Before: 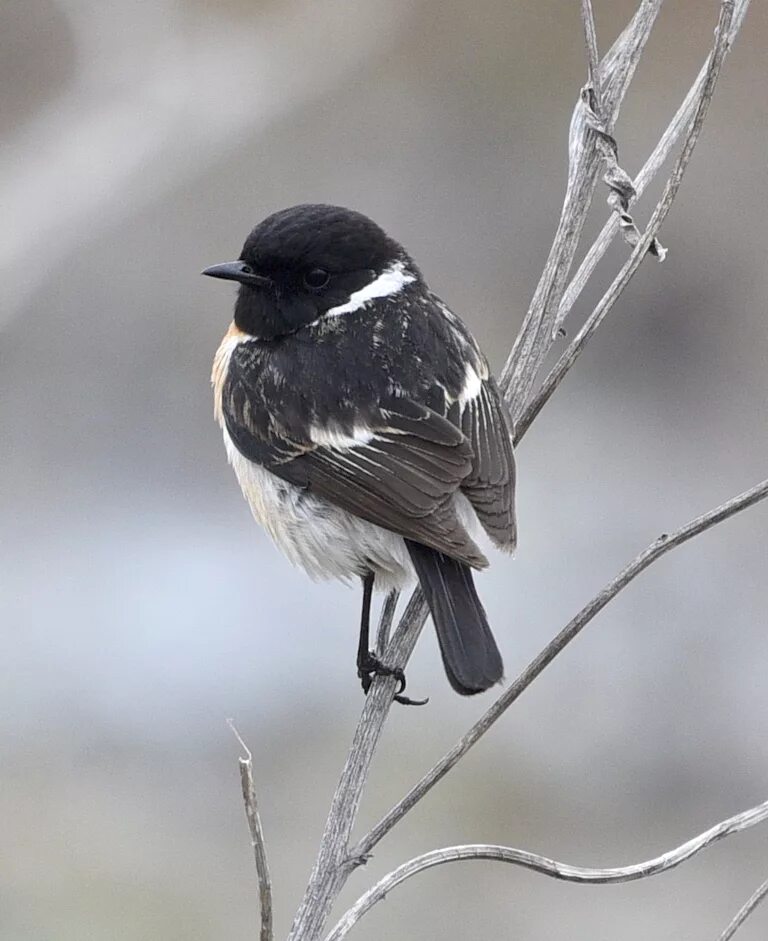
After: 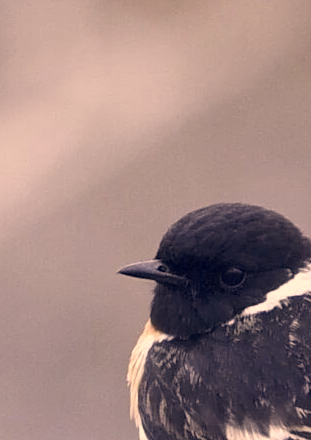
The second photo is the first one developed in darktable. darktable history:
crop and rotate: left 11.063%, top 0.107%, right 48.33%, bottom 53.044%
color correction: highlights a* 19.7, highlights b* 27.39, shadows a* 3.37, shadows b* -17.15, saturation 0.764
